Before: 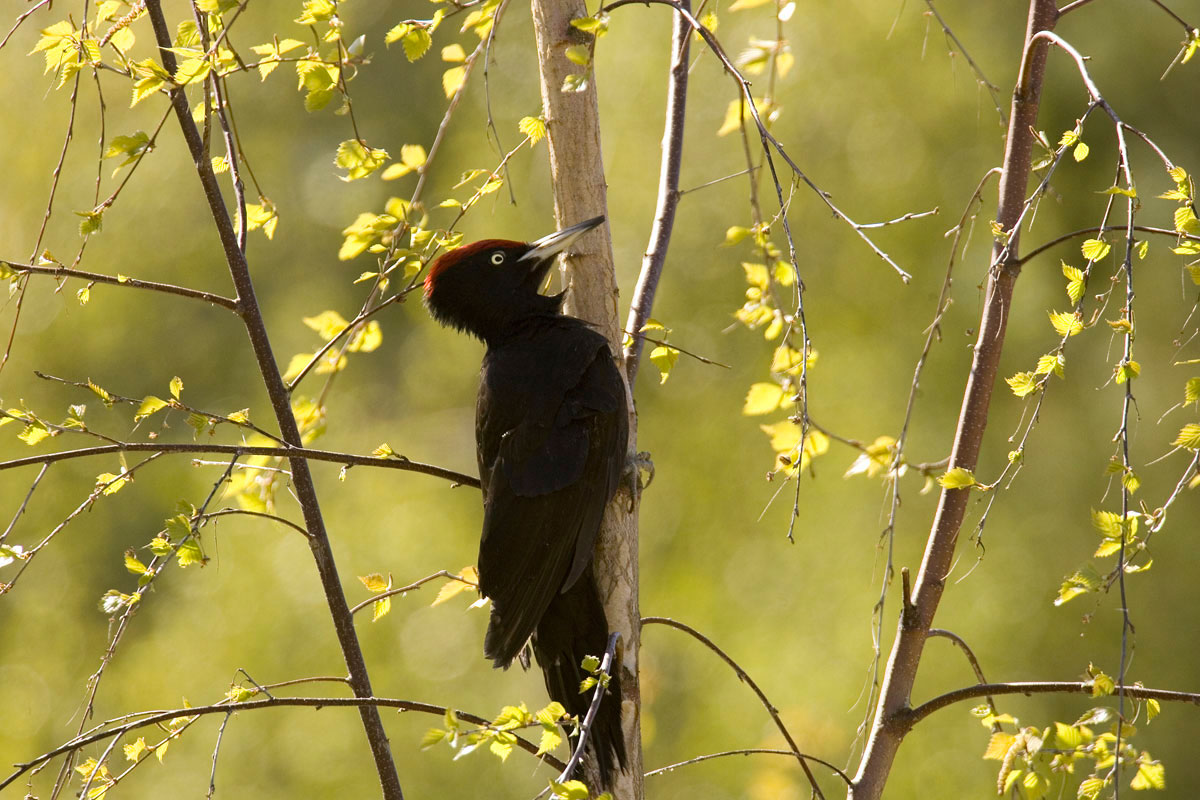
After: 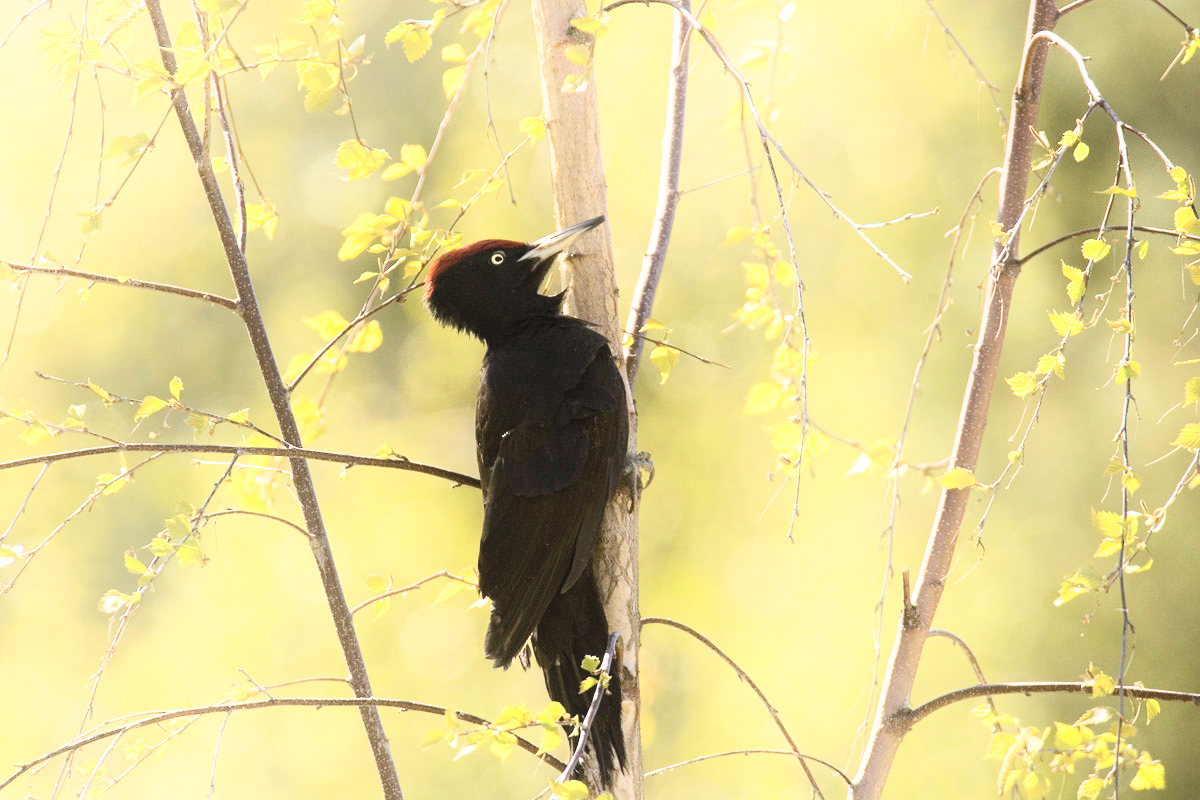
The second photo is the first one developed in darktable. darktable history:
contrast brightness saturation: contrast 0.374, brightness 0.519
shadows and highlights: highlights 69.87, soften with gaussian
